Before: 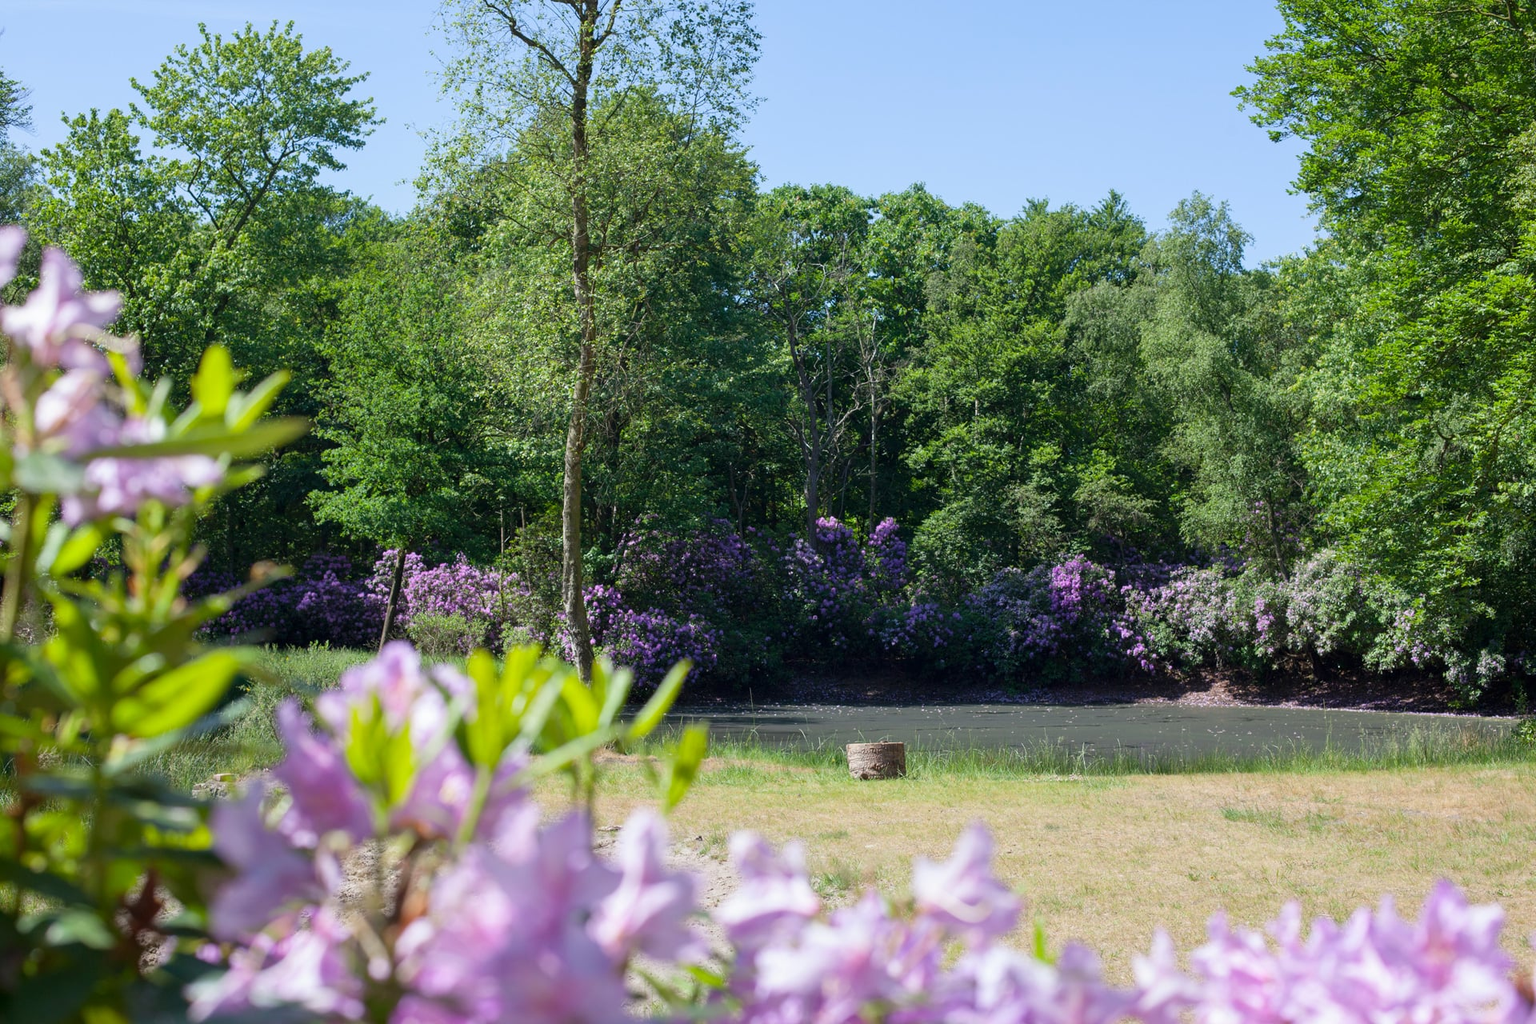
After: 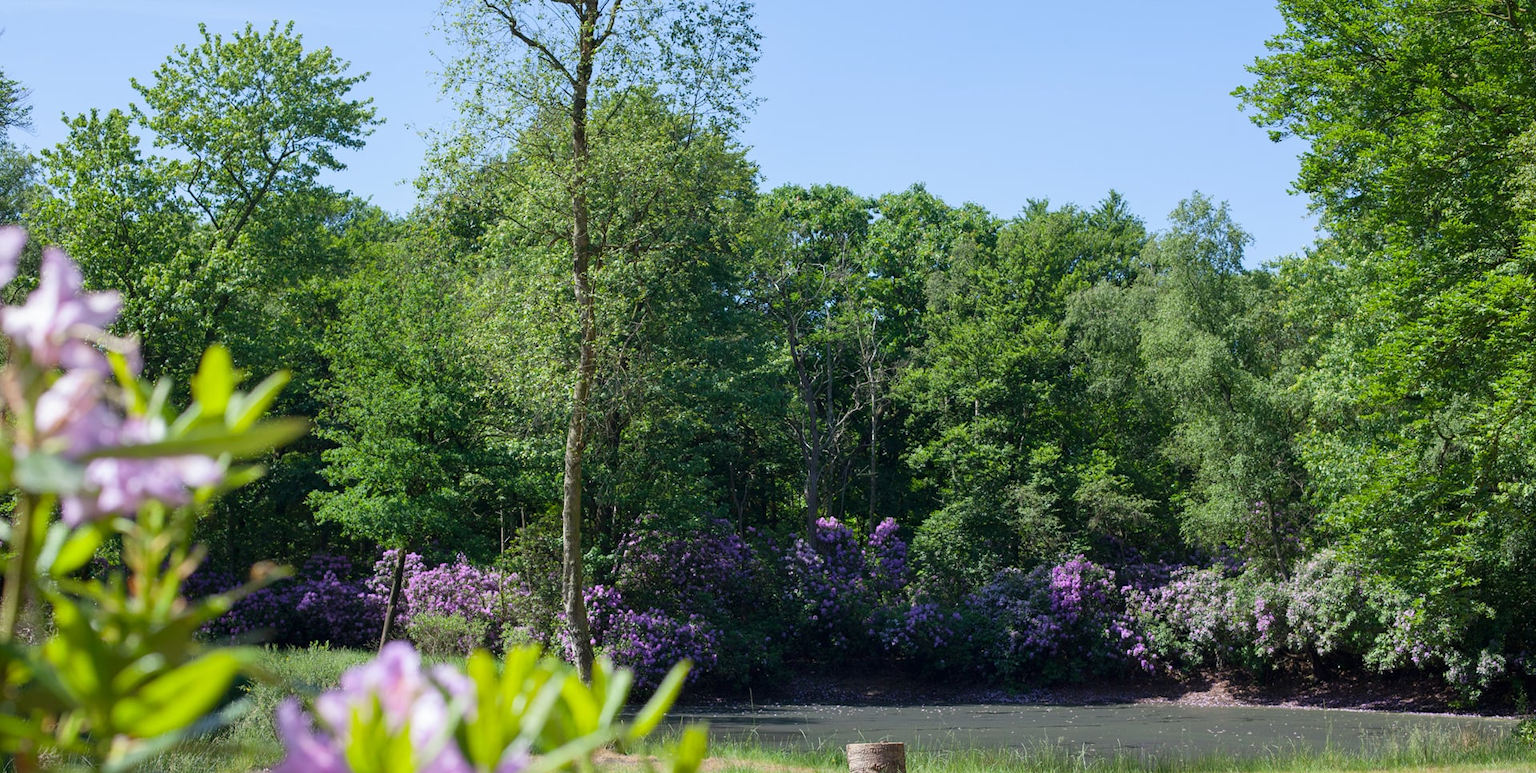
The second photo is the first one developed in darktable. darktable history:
crop: bottom 24.448%
